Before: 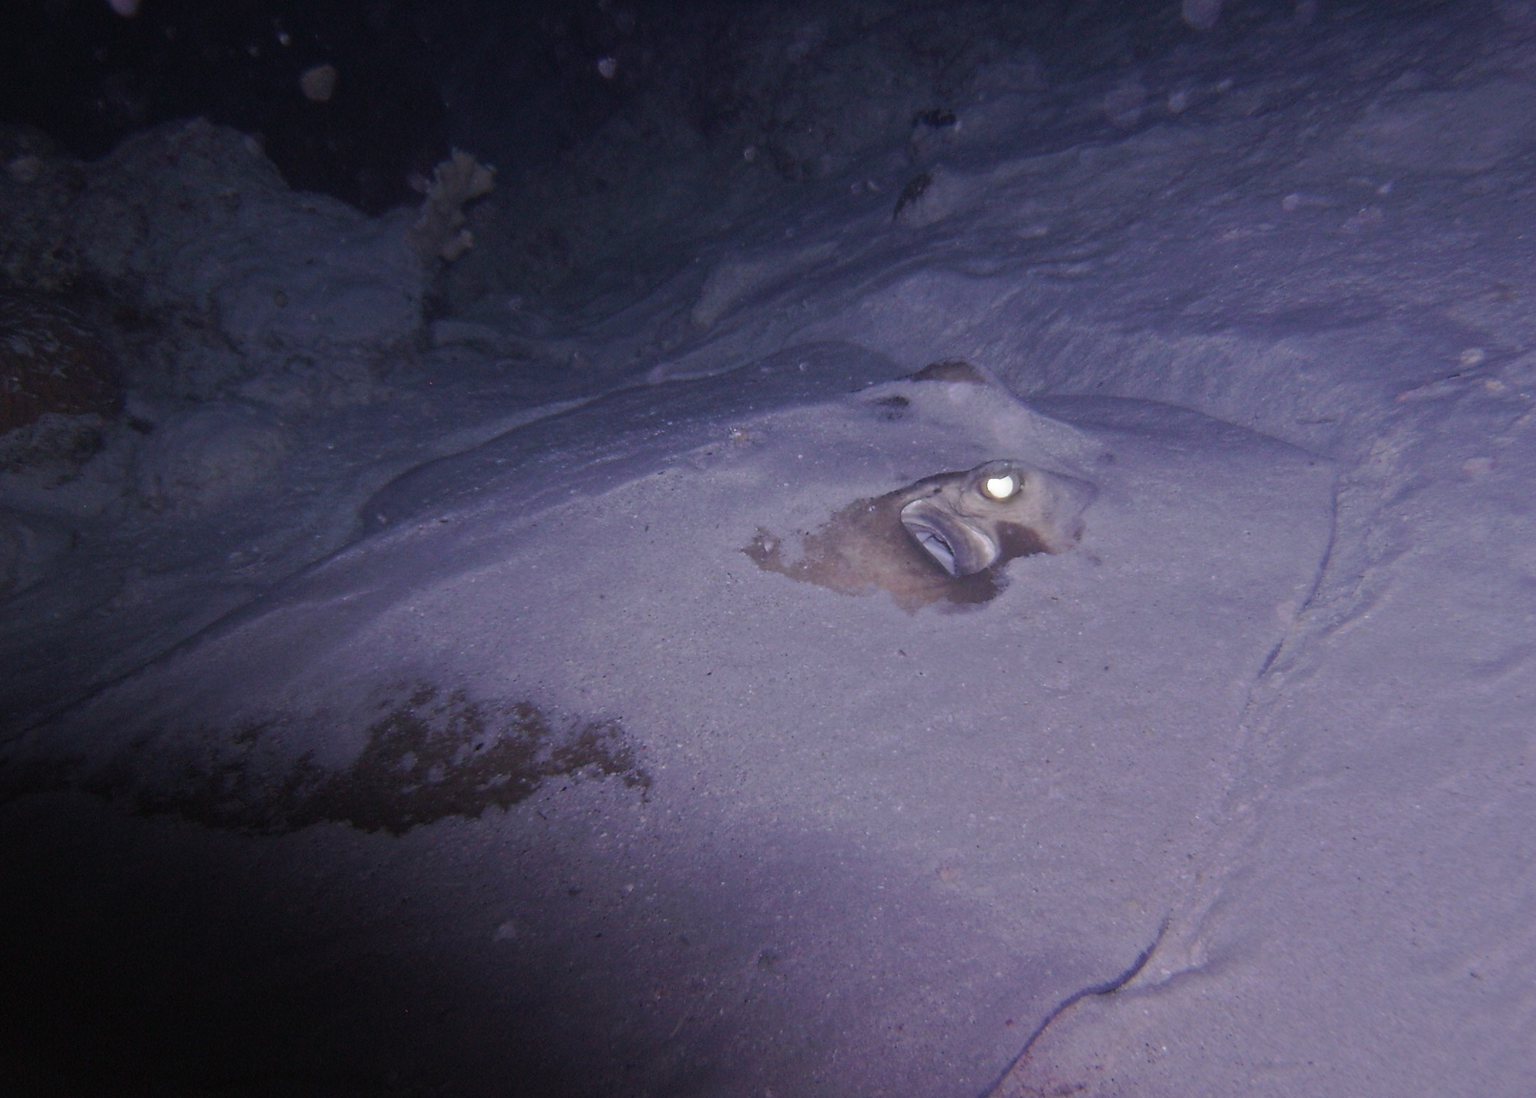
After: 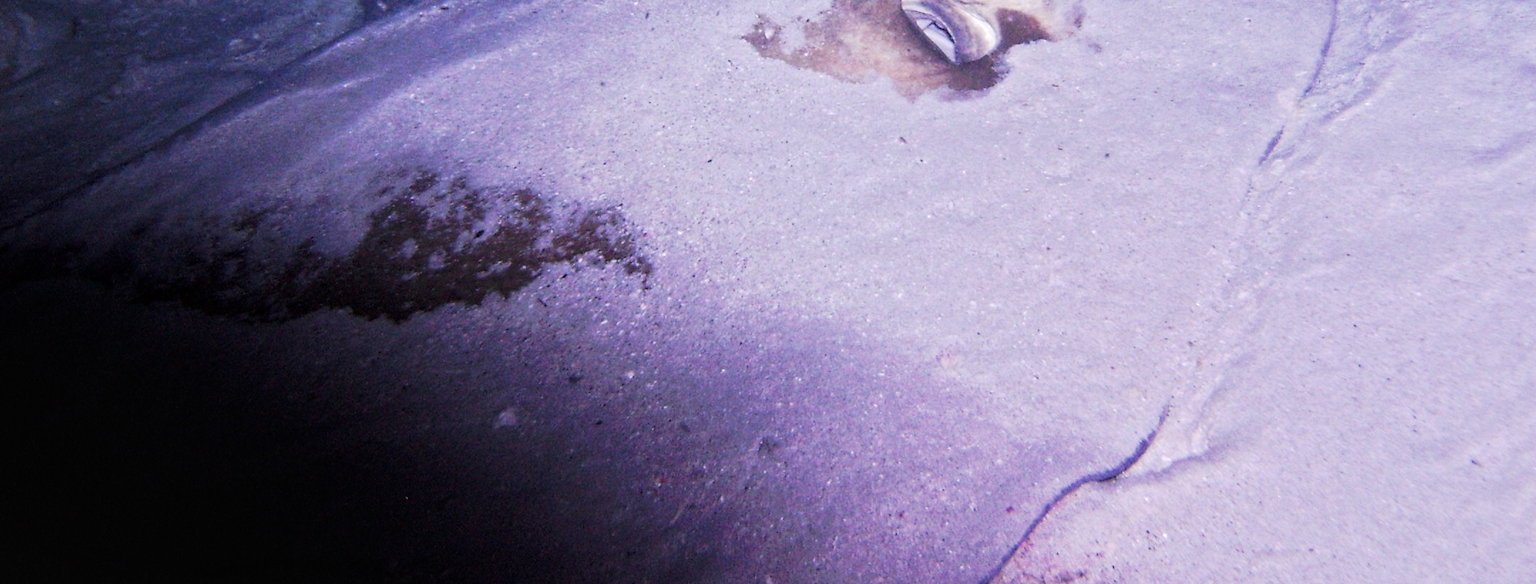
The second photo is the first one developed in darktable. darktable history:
local contrast: on, module defaults
base curve: curves: ch0 [(0, 0) (0.007, 0.004) (0.027, 0.03) (0.046, 0.07) (0.207, 0.54) (0.442, 0.872) (0.673, 0.972) (1, 1)], preserve colors none
crop and rotate: top 46.756%, right 0.039%
